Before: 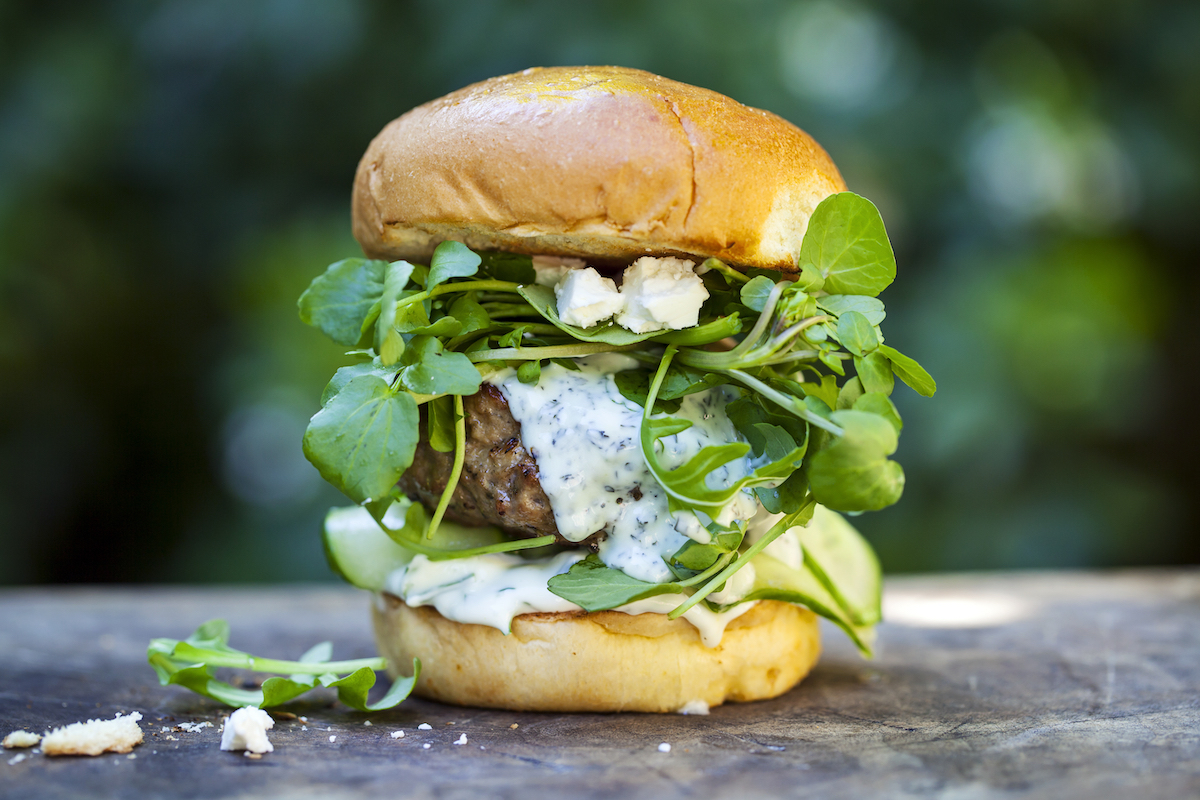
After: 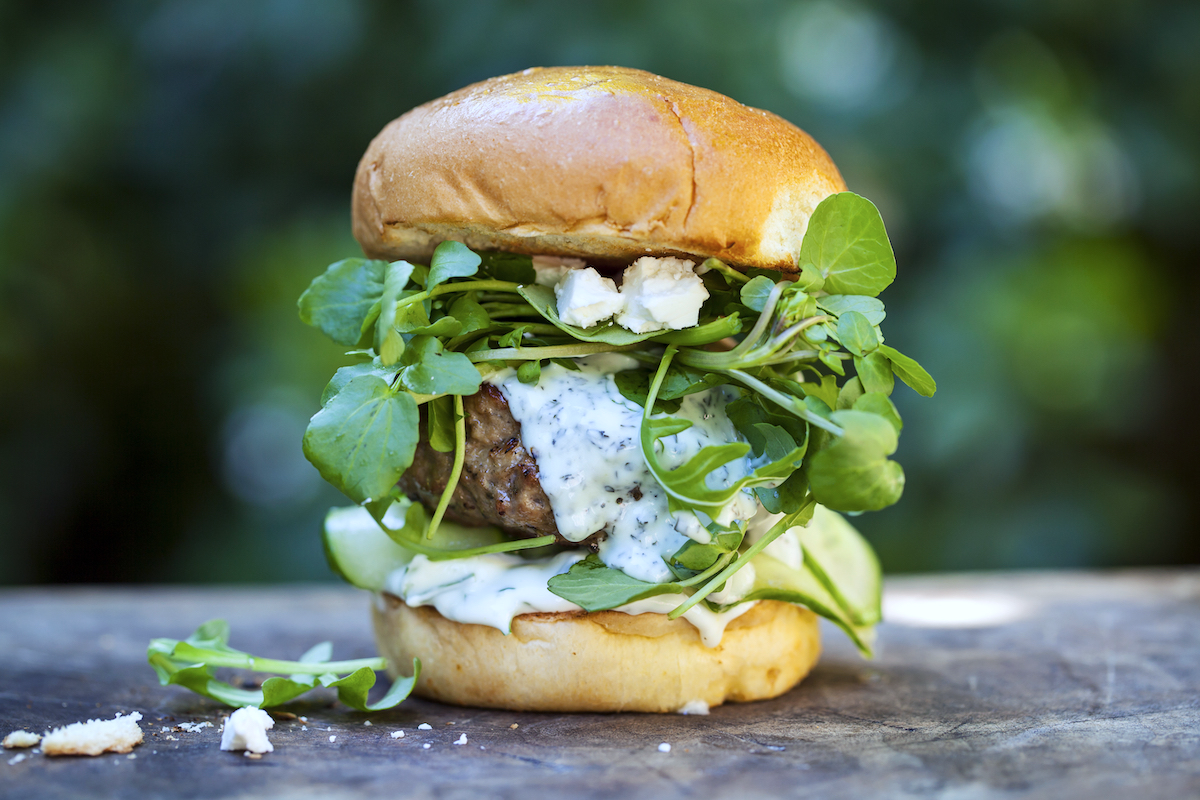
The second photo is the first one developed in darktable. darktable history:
color correction: highlights a* -0.641, highlights b* -9
